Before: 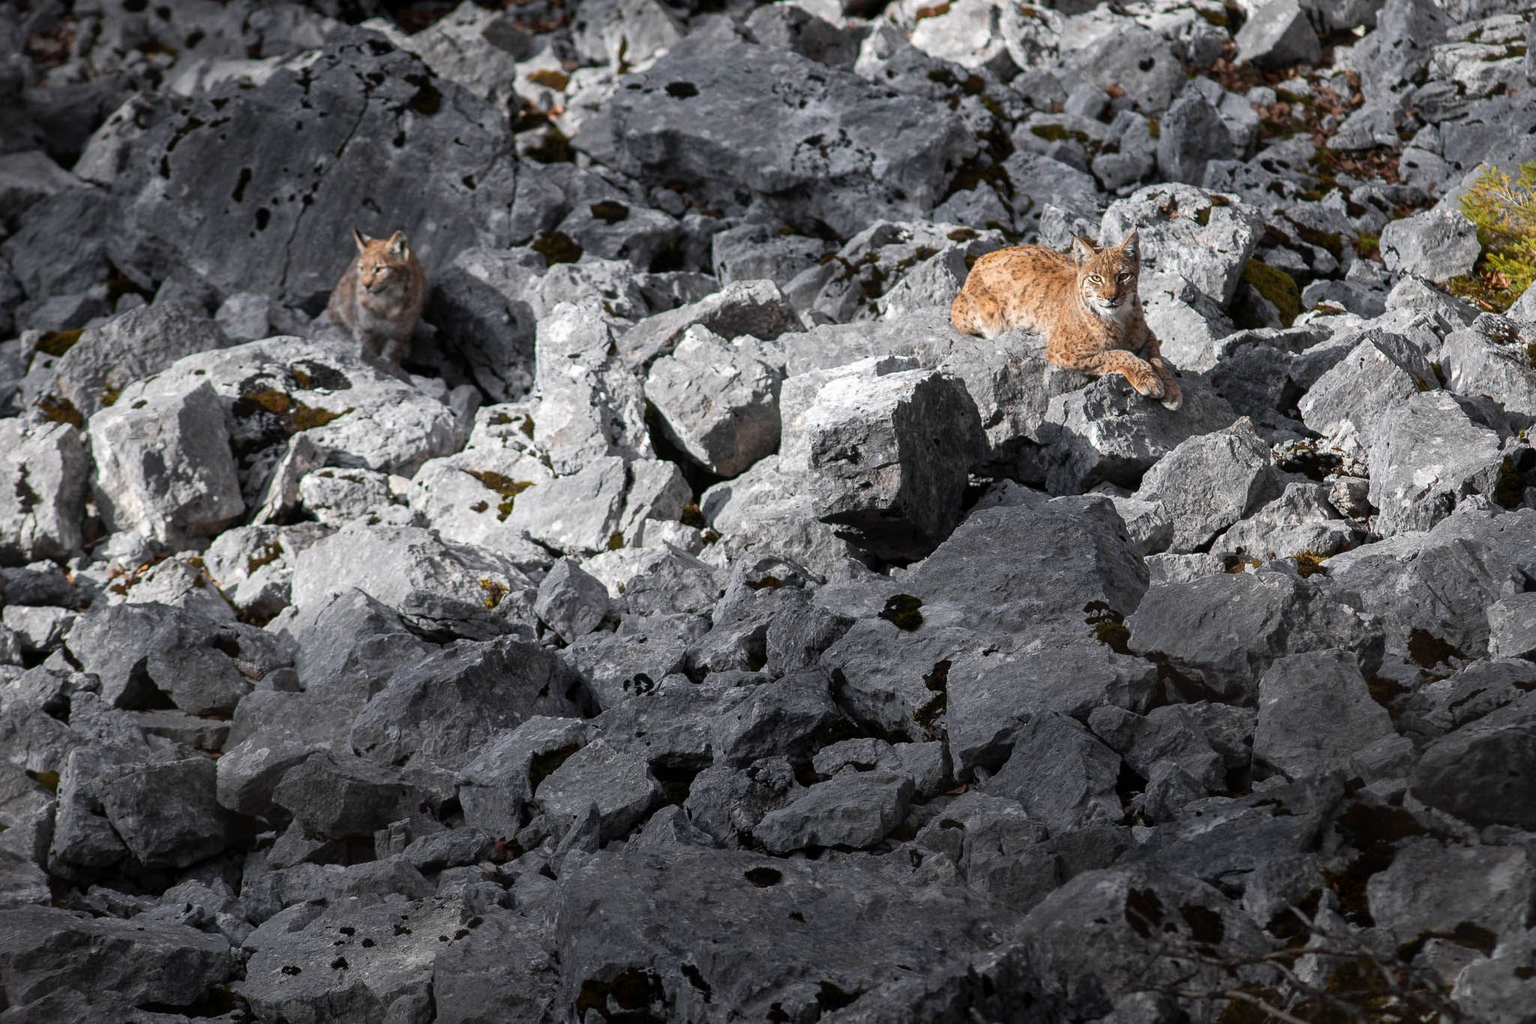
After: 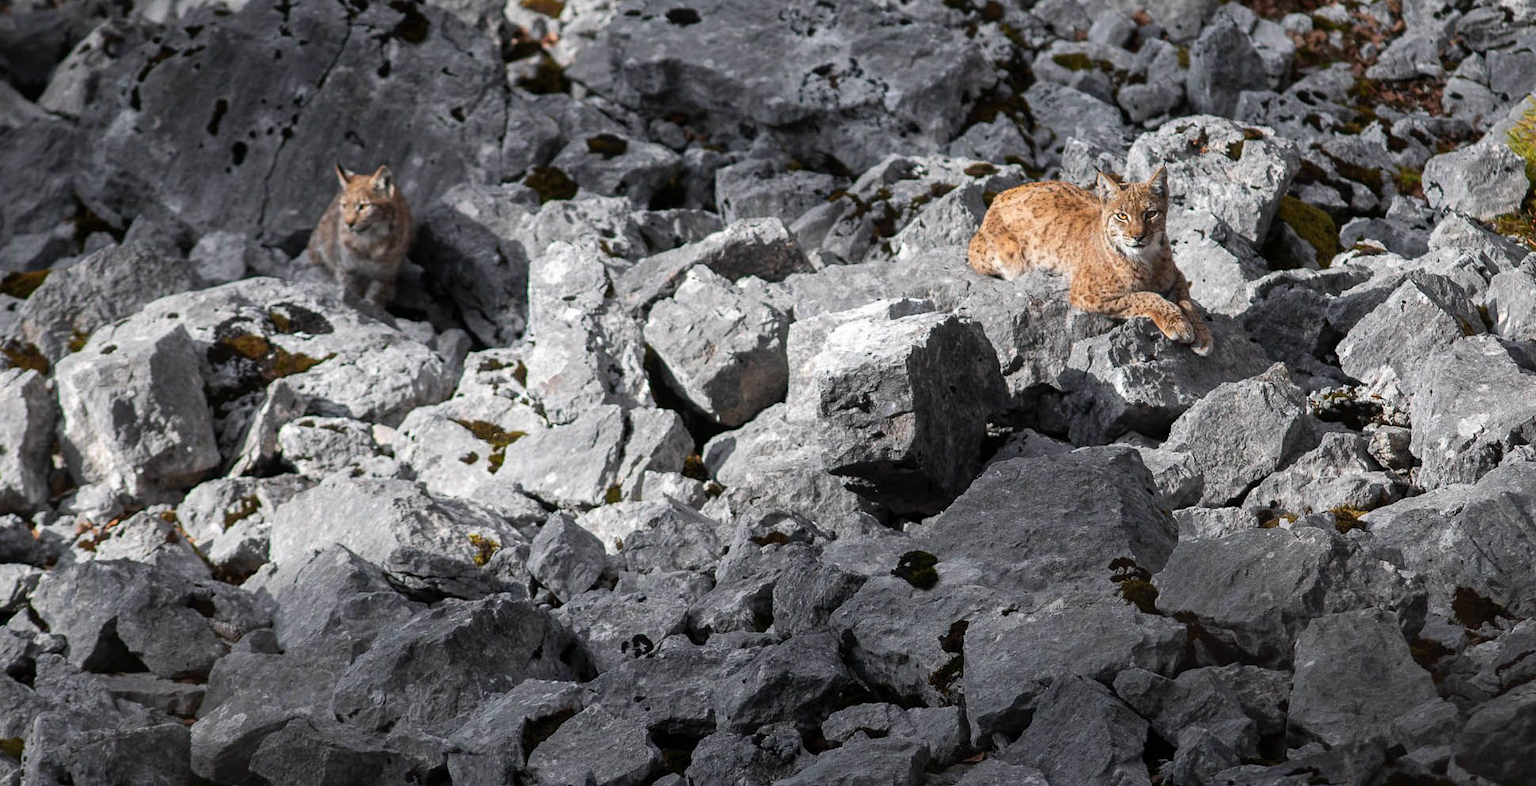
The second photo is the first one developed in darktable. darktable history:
crop: left 2.418%, top 7.313%, right 3.123%, bottom 20.151%
